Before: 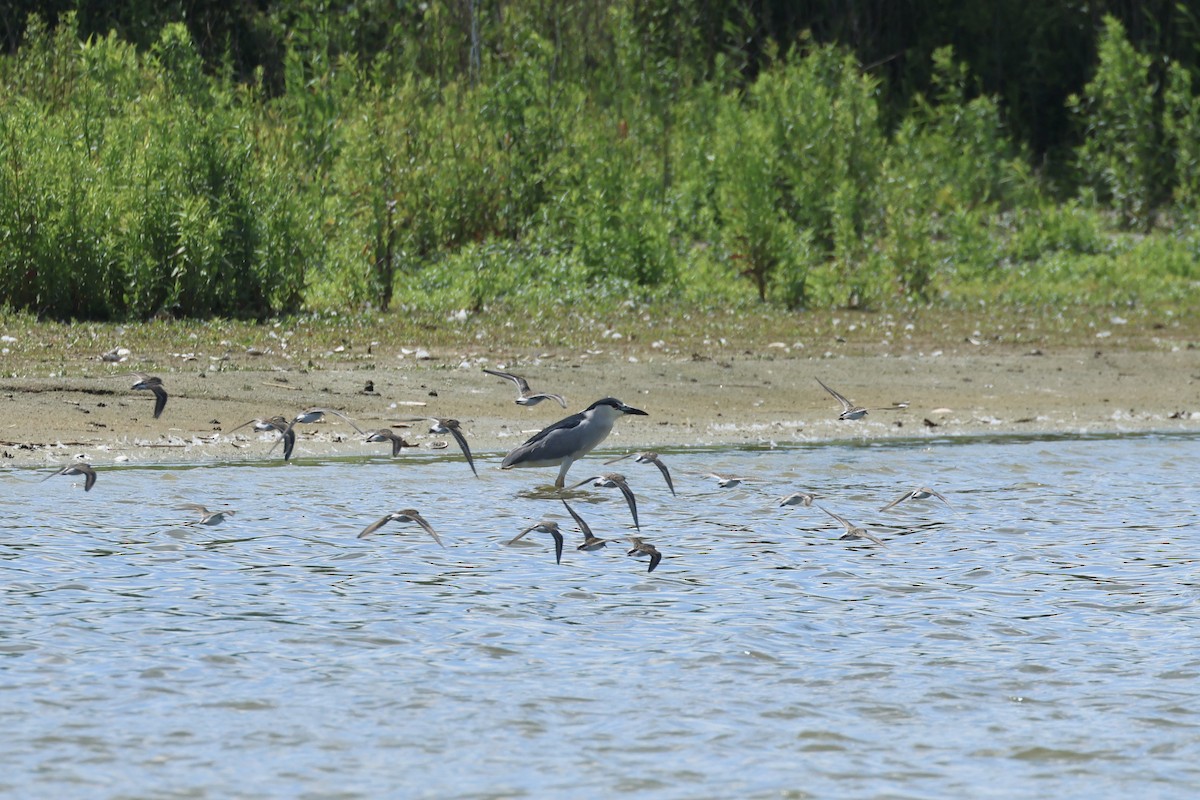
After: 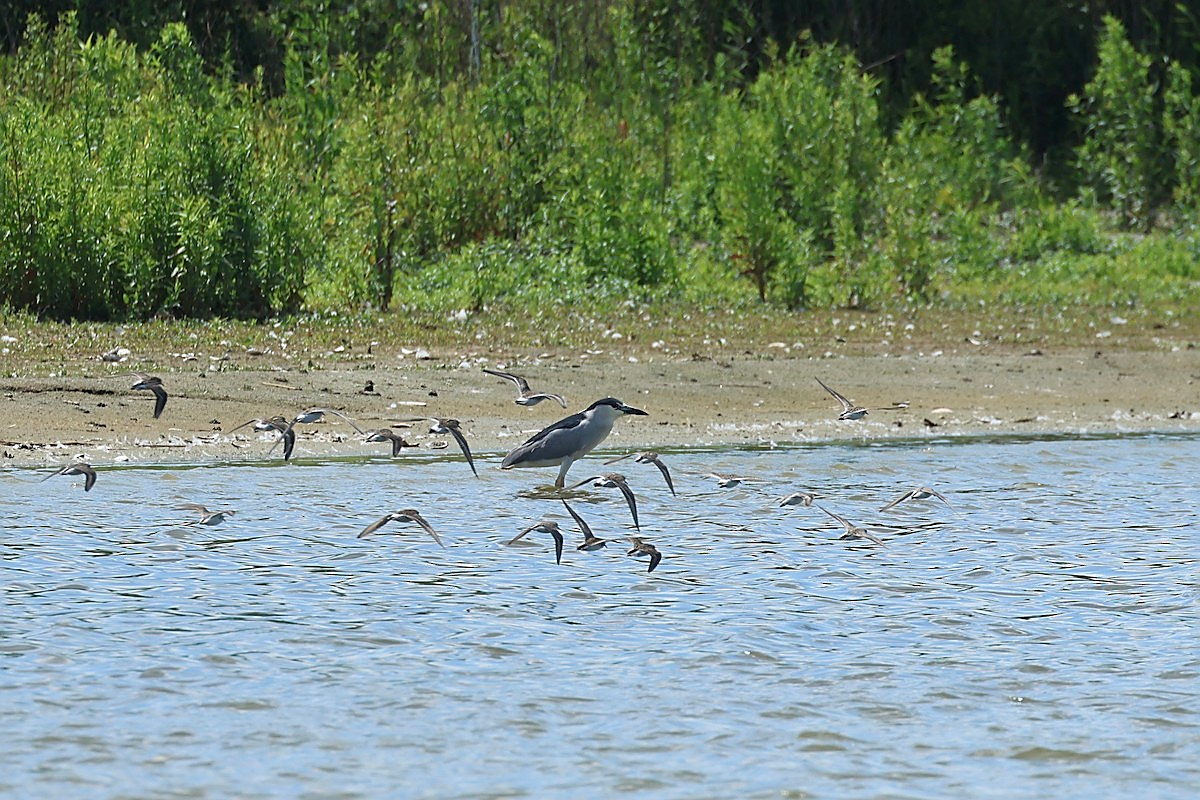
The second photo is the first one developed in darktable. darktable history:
sharpen: radius 1.361, amount 1.241, threshold 0.712
